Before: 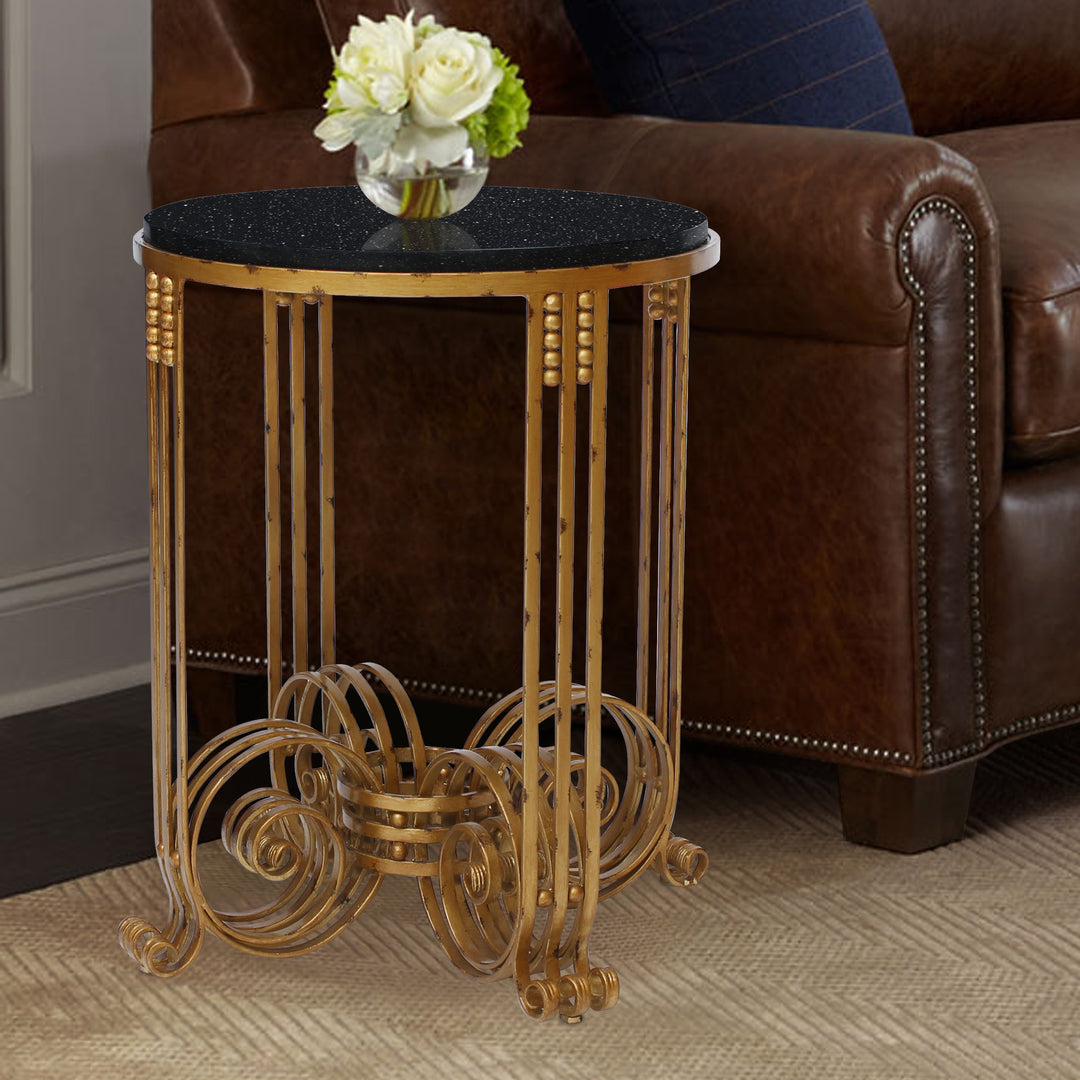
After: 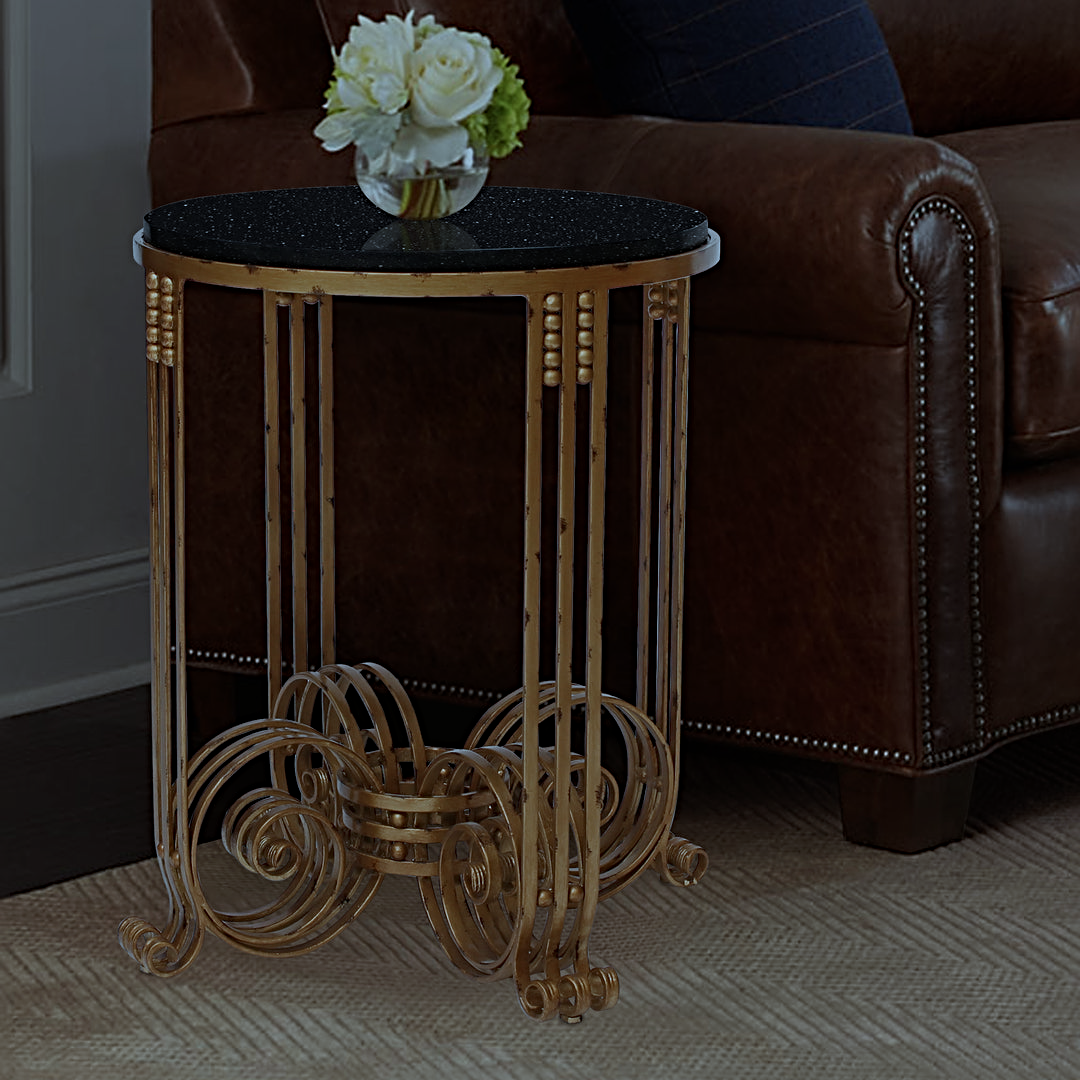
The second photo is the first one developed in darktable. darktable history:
exposure: exposure -1.412 EV, compensate exposure bias true, compensate highlight preservation false
sharpen: radius 3.98
color correction: highlights a* -9.84, highlights b* -21.34
